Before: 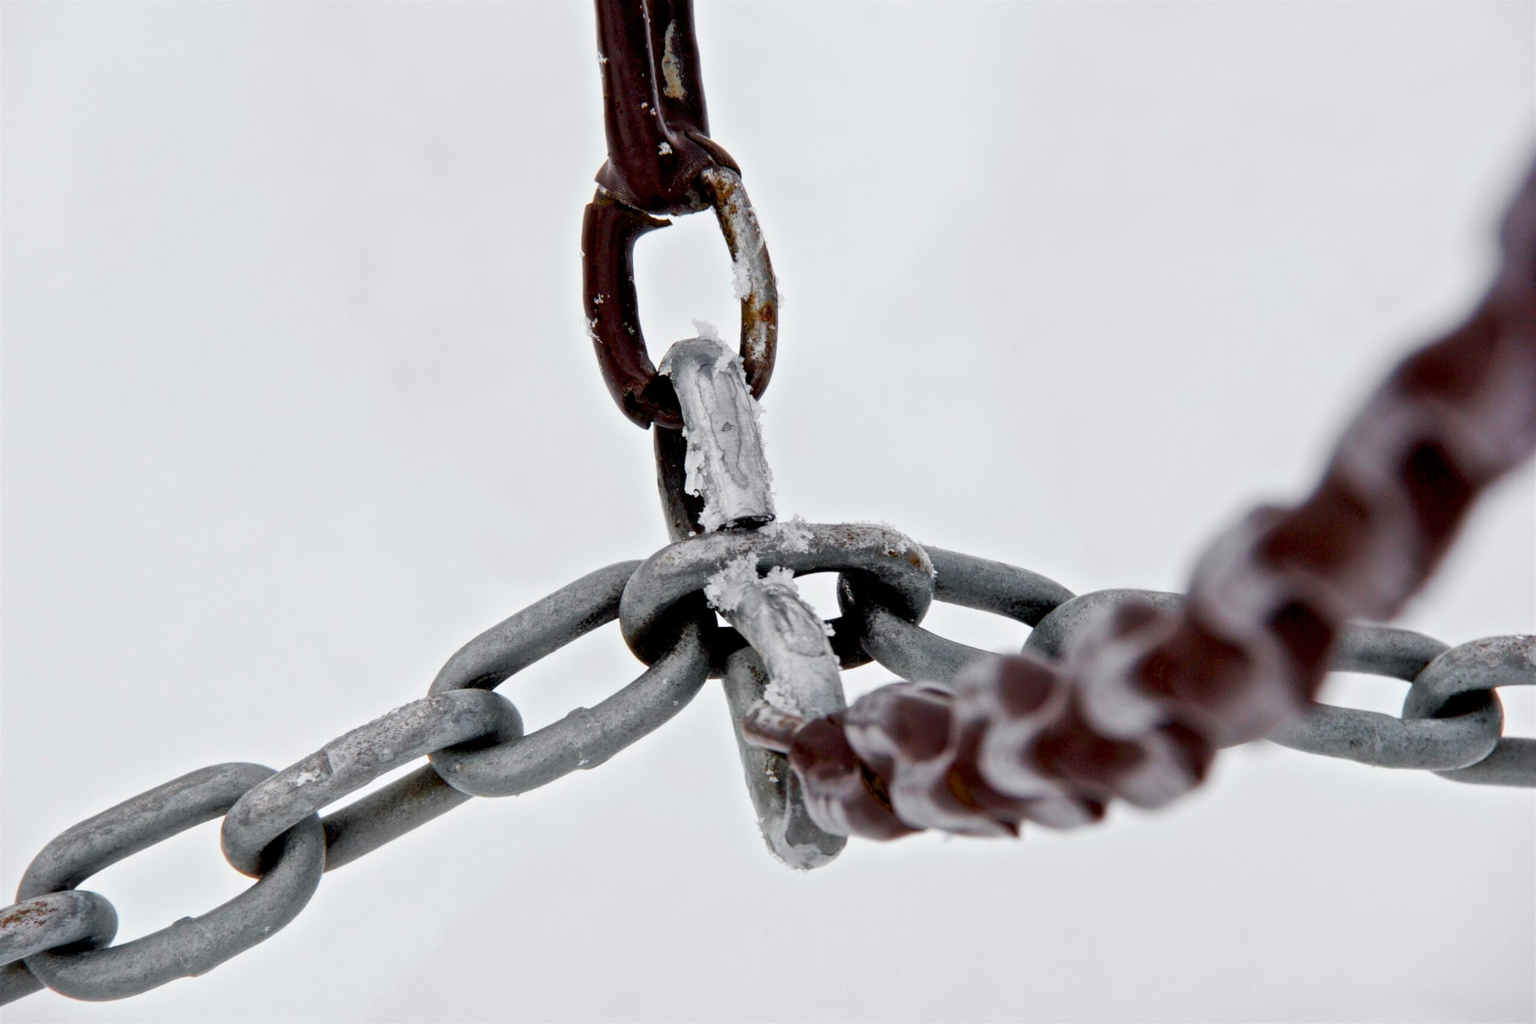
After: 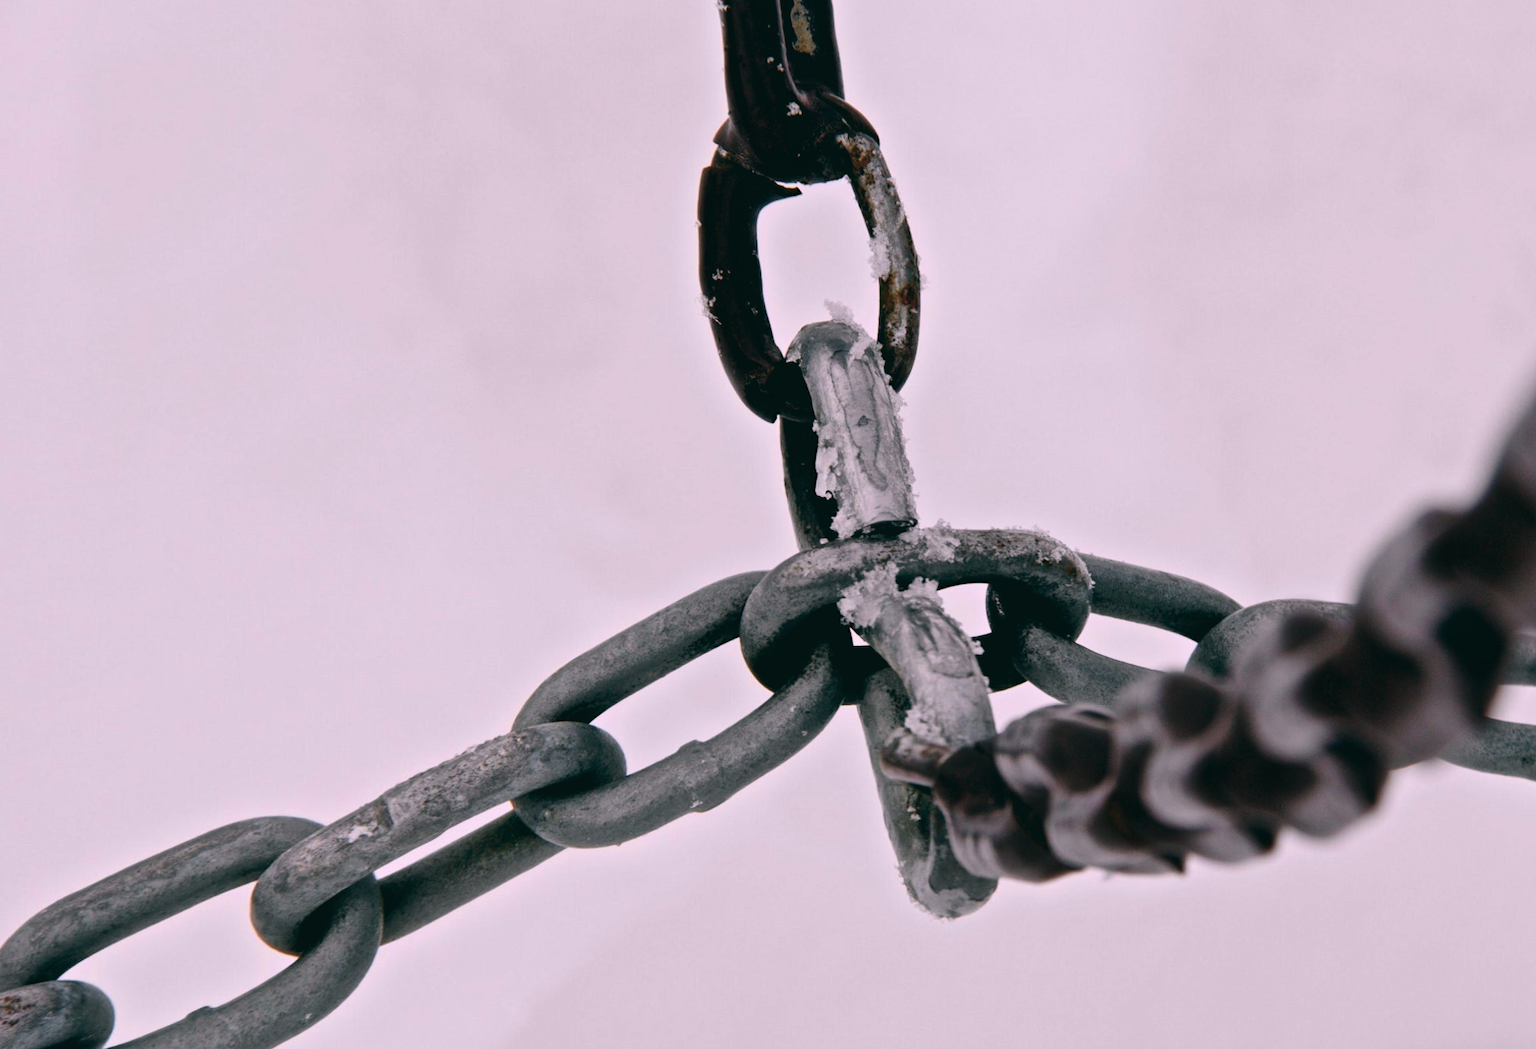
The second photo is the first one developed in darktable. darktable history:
rotate and perspective: rotation -0.013°, lens shift (vertical) -0.027, lens shift (horizontal) 0.178, crop left 0.016, crop right 0.989, crop top 0.082, crop bottom 0.918
filmic rgb: black relative exposure -16 EV, white relative exposure 2.93 EV, hardness 10.04, color science v6 (2022)
color balance: lift [1.016, 0.983, 1, 1.017], gamma [0.78, 1.018, 1.043, 0.957], gain [0.786, 1.063, 0.937, 1.017], input saturation 118.26%, contrast 13.43%, contrast fulcrum 21.62%, output saturation 82.76%
crop and rotate: left 1.088%, right 8.807%
color correction: highlights a* 3.12, highlights b* -1.55, shadows a* -0.101, shadows b* 2.52, saturation 0.98
